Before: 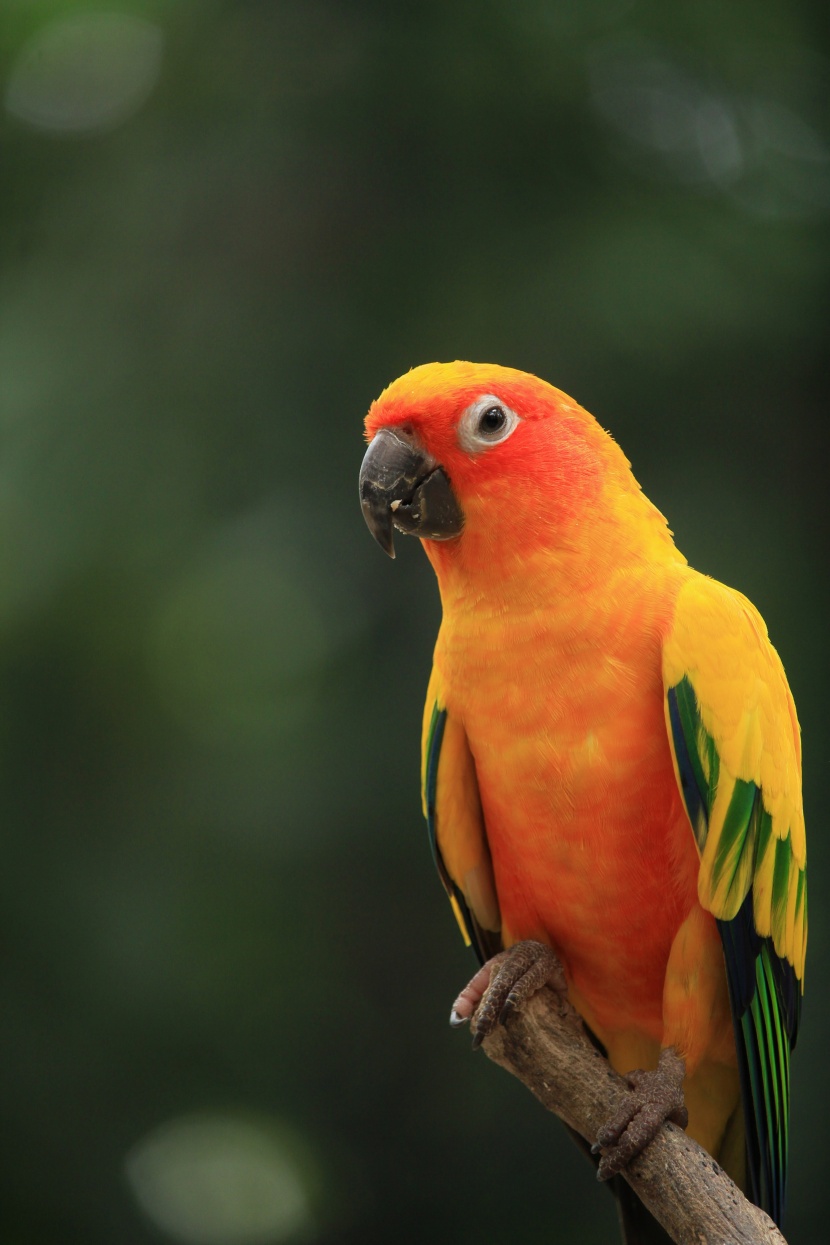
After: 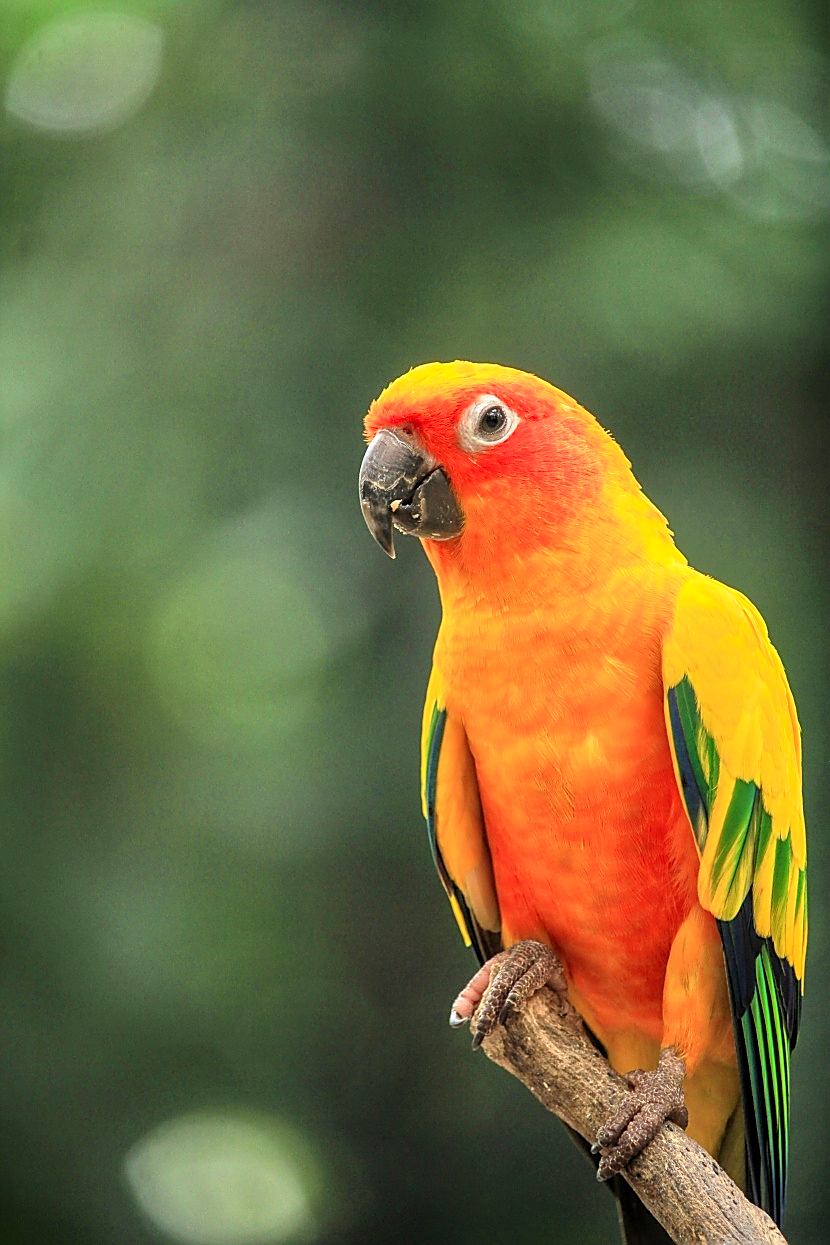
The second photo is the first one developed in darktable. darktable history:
local contrast: detail 130%
contrast brightness saturation: contrast 0.203, brightness 0.166, saturation 0.217
tone equalizer: -7 EV 0.155 EV, -6 EV 0.615 EV, -5 EV 1.18 EV, -4 EV 1.31 EV, -3 EV 1.16 EV, -2 EV 0.6 EV, -1 EV 0.165 EV
sharpen: radius 1.404, amount 1.257, threshold 0.611
